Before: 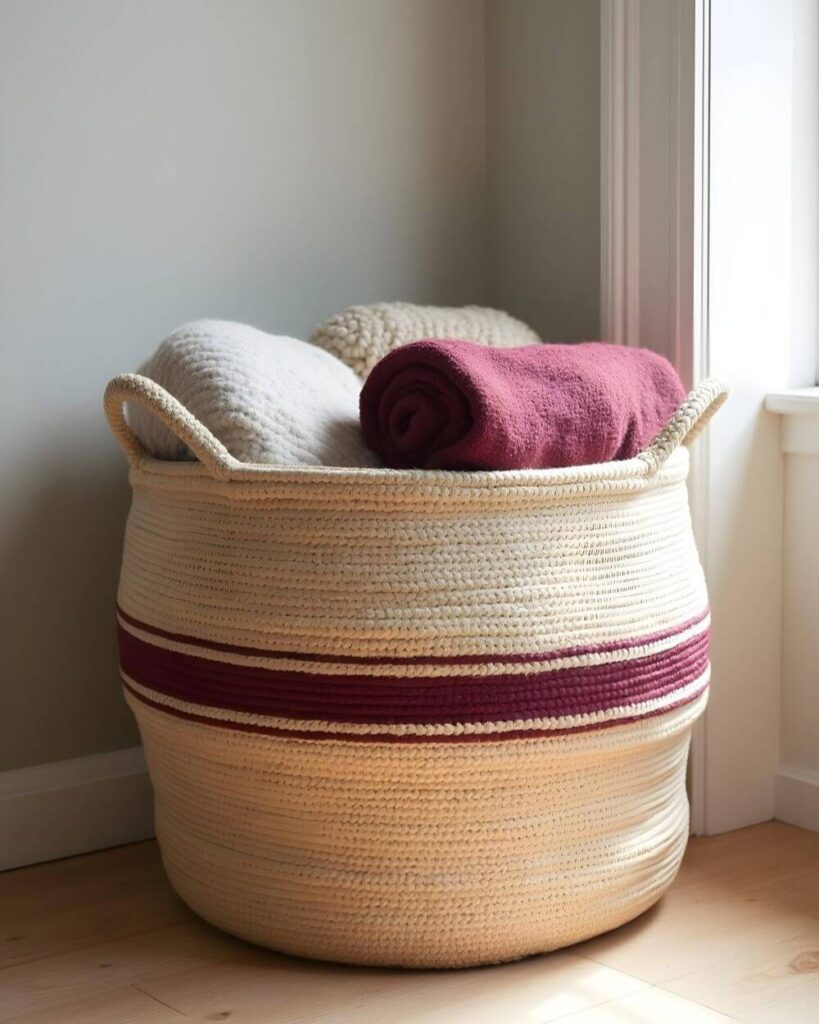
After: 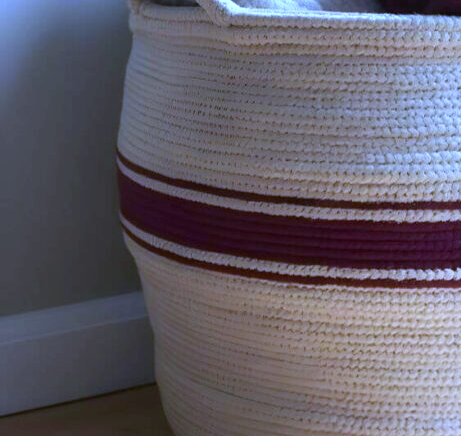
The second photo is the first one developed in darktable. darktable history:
exposure: black level correction 0, exposure 0.5 EV, compensate highlight preservation false
white balance: red 0.766, blue 1.537
crop: top 44.483%, right 43.593%, bottom 12.892%
